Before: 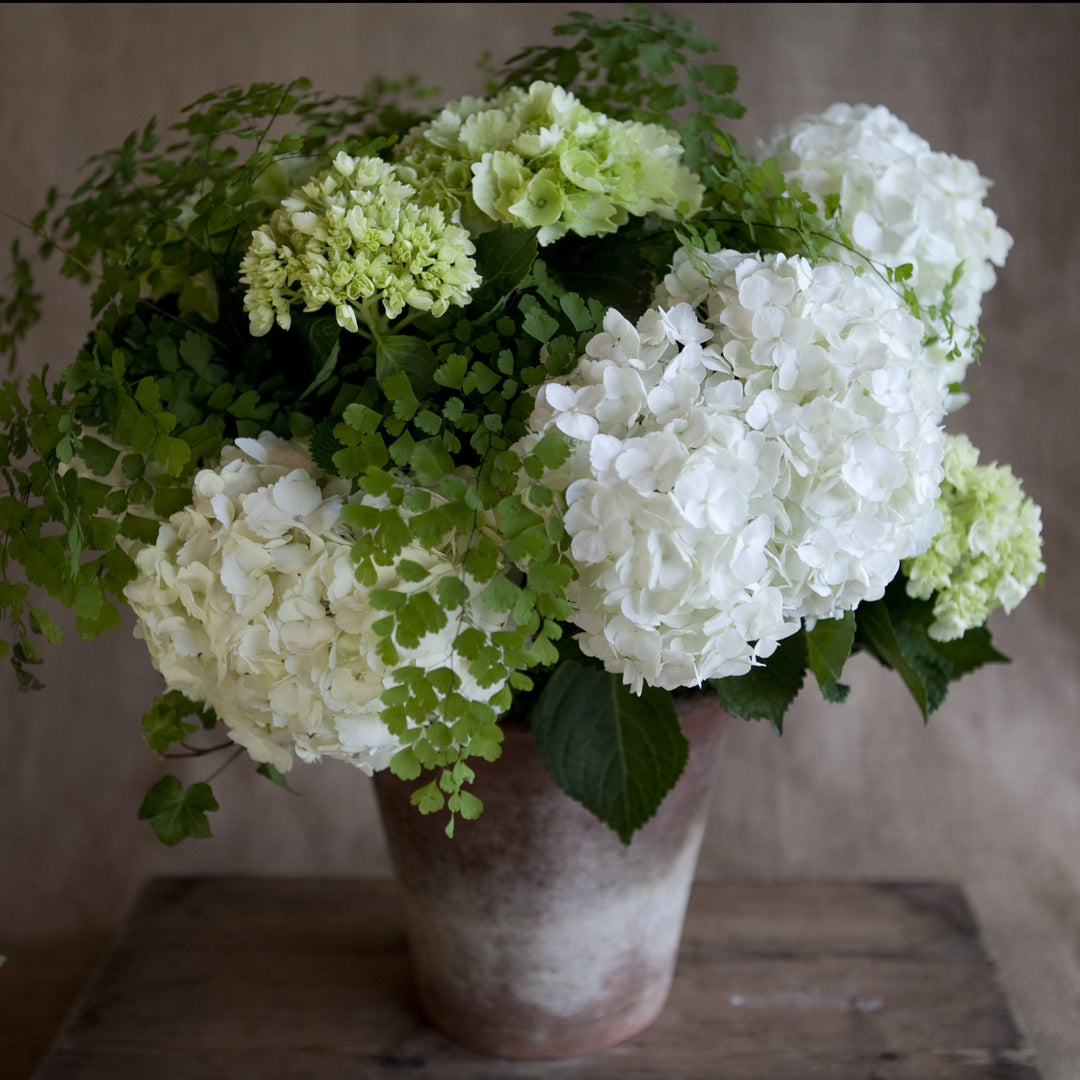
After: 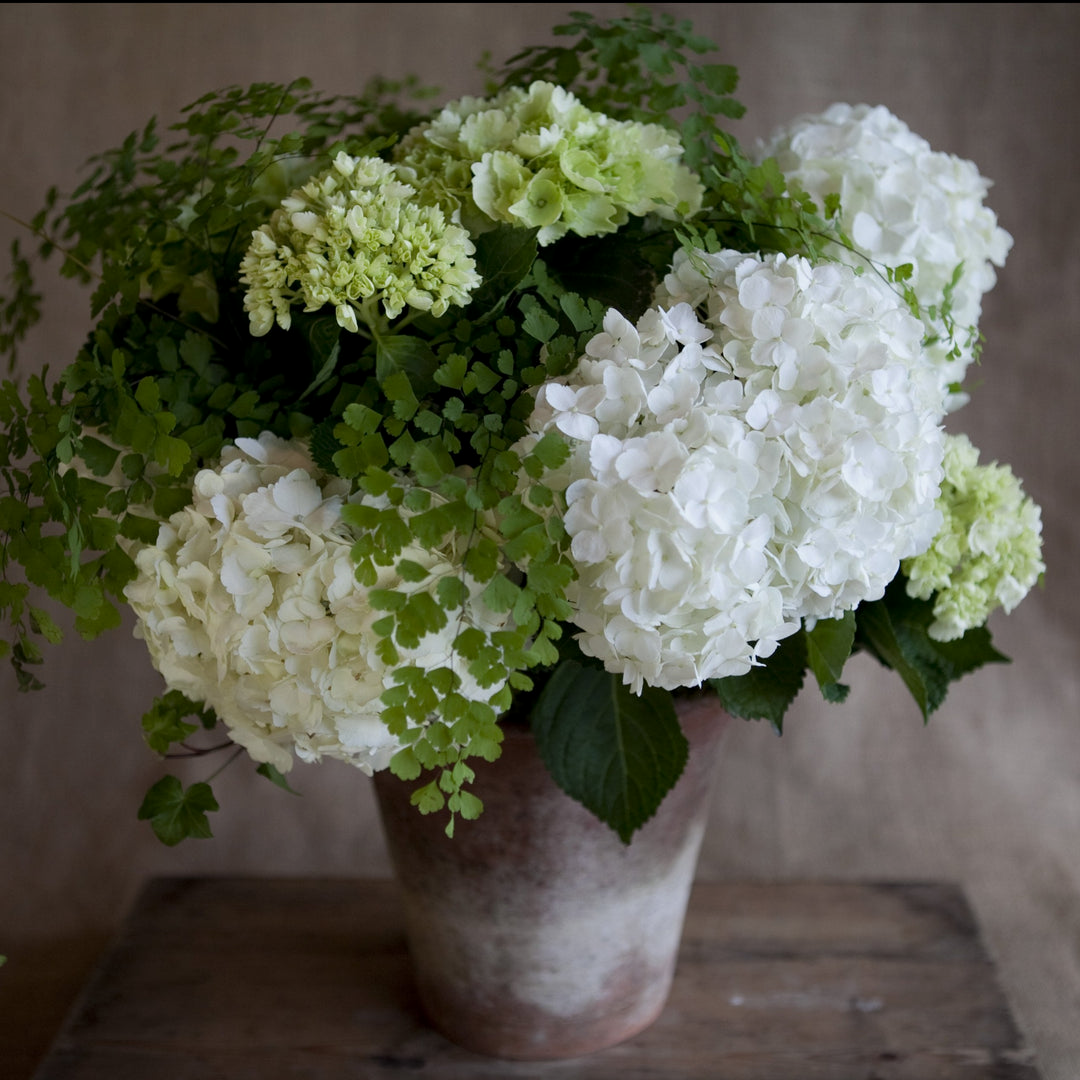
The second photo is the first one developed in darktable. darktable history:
contrast equalizer: y [[0.5 ×6], [0.5 ×6], [0.5, 0.5, 0.501, 0.545, 0.707, 0.863], [0 ×6], [0 ×6]]
exposure: black level correction 0.001, exposure -0.125 EV, compensate exposure bias true, compensate highlight preservation false
